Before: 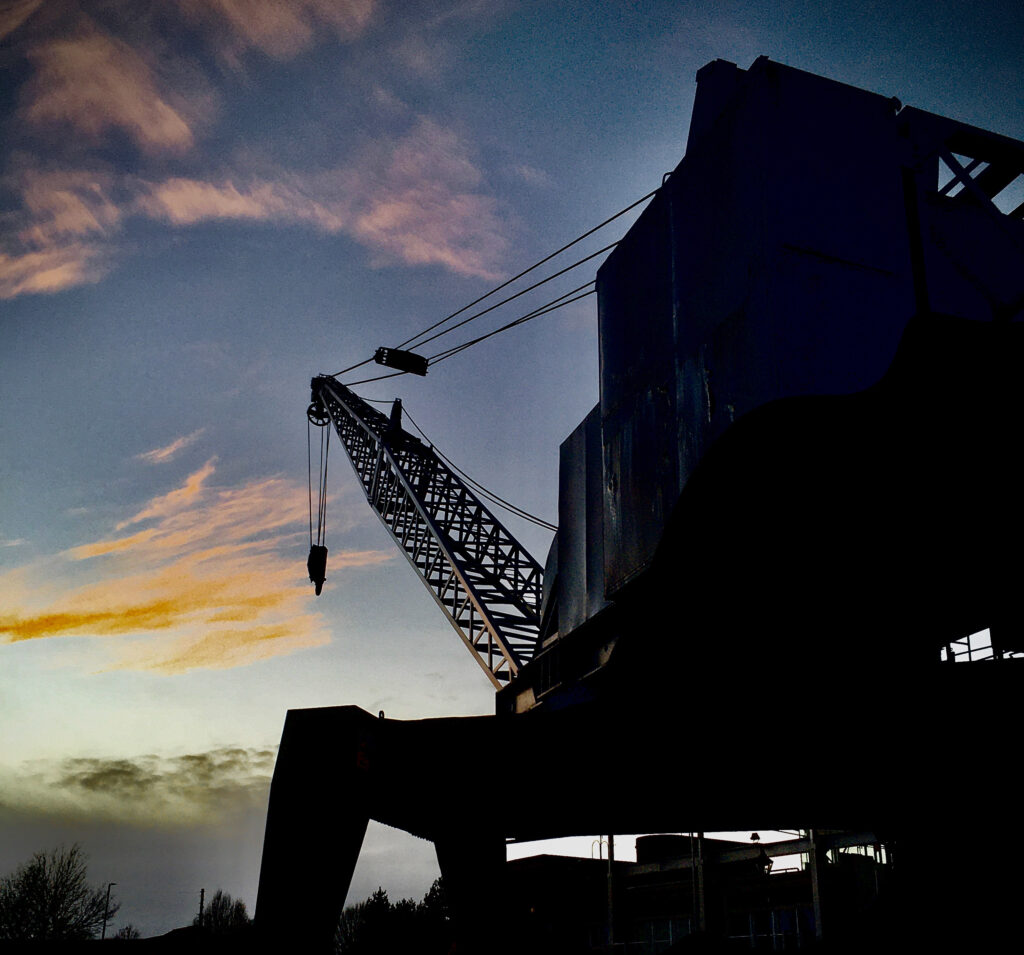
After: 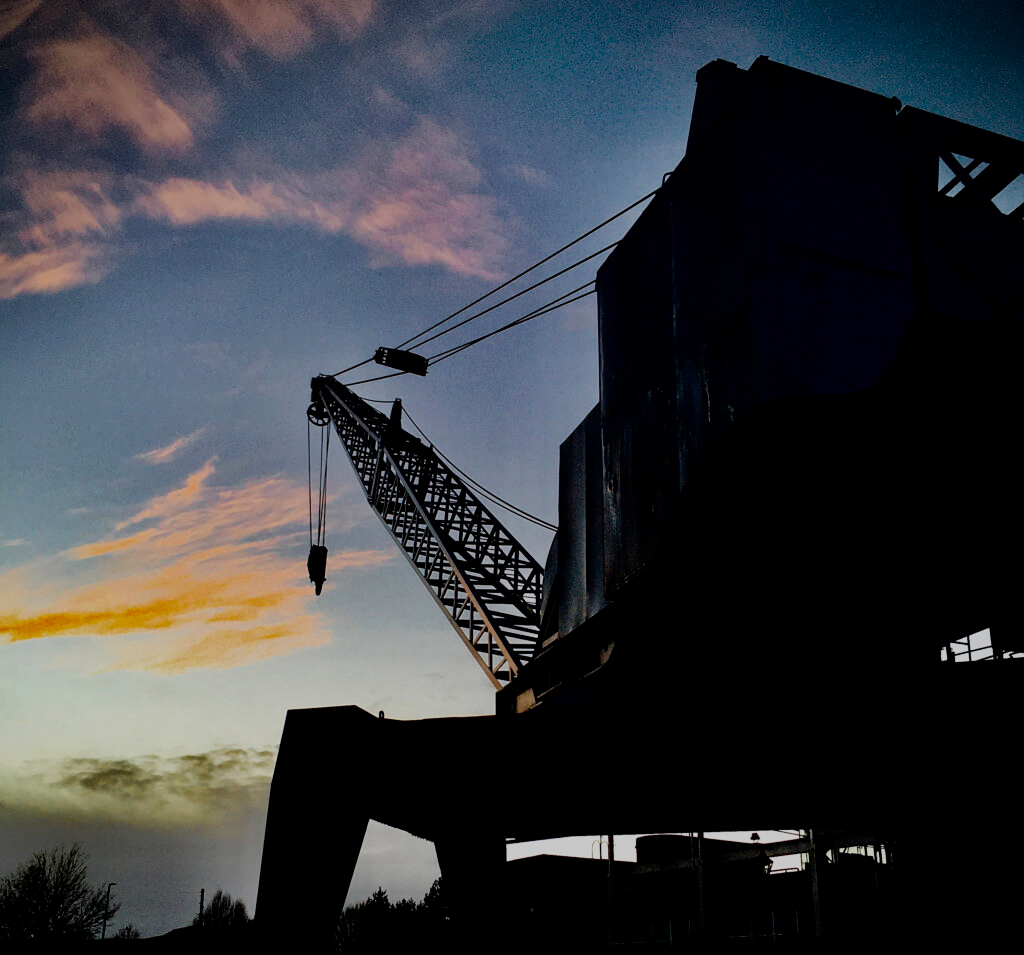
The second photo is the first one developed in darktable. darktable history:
filmic rgb: black relative exposure -7.65 EV, white relative exposure 4.56 EV, hardness 3.61
contrast equalizer: y [[0.5, 0.5, 0.472, 0.5, 0.5, 0.5], [0.5 ×6], [0.5 ×6], [0 ×6], [0 ×6]]
local contrast: mode bilateral grid, contrast 10, coarseness 25, detail 115%, midtone range 0.2
